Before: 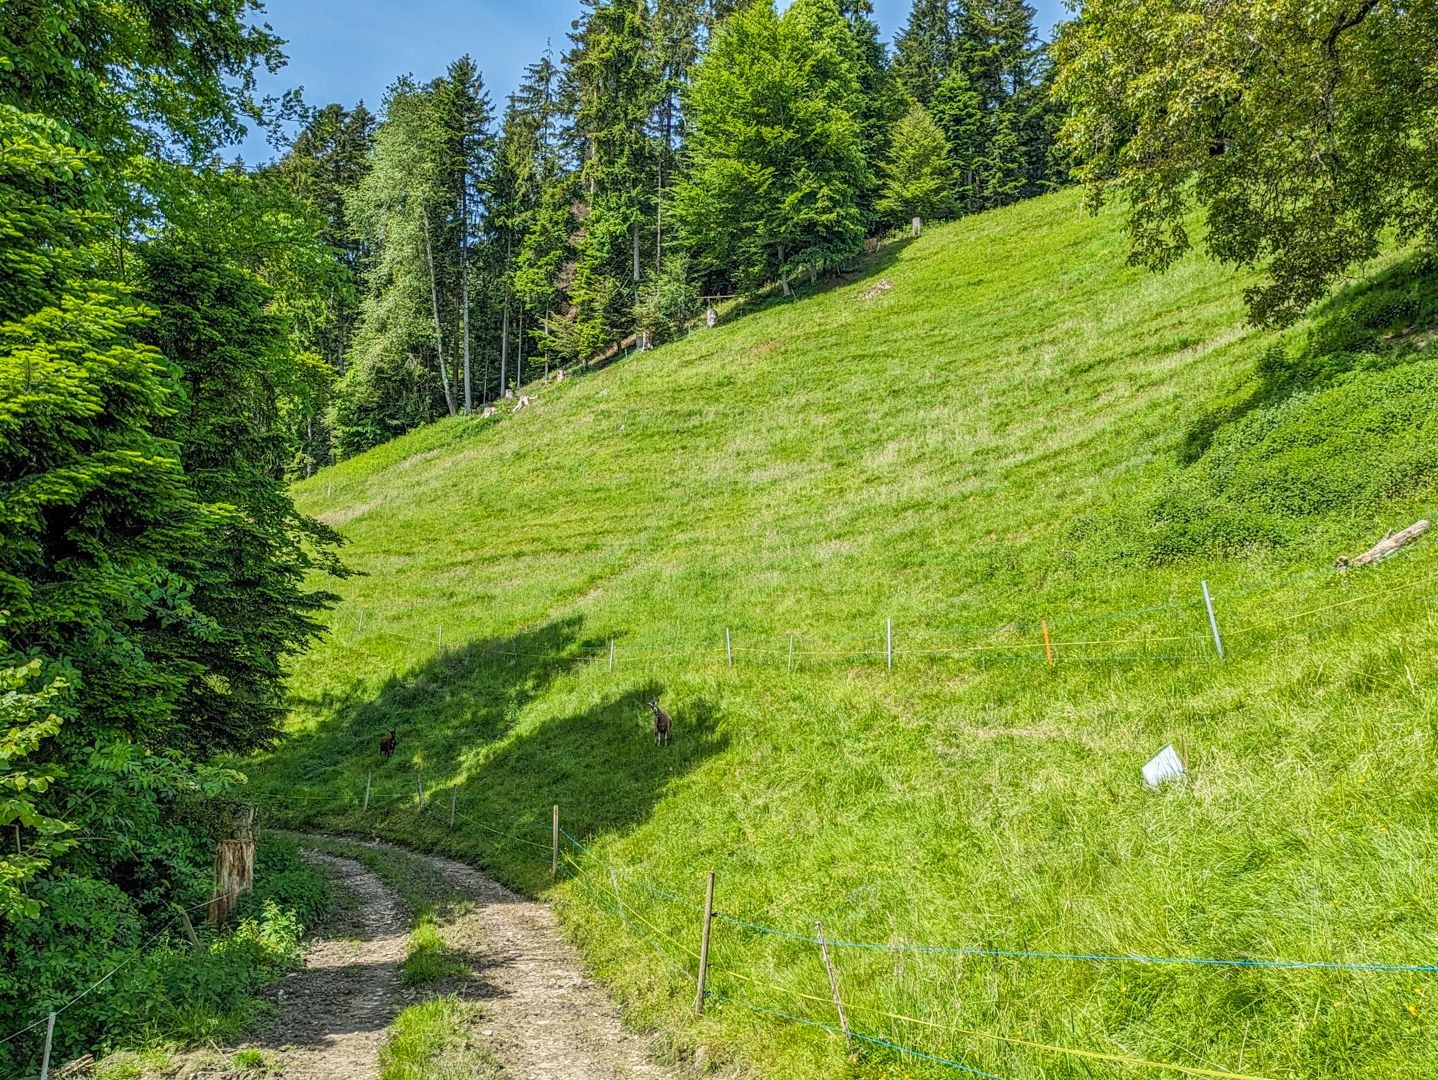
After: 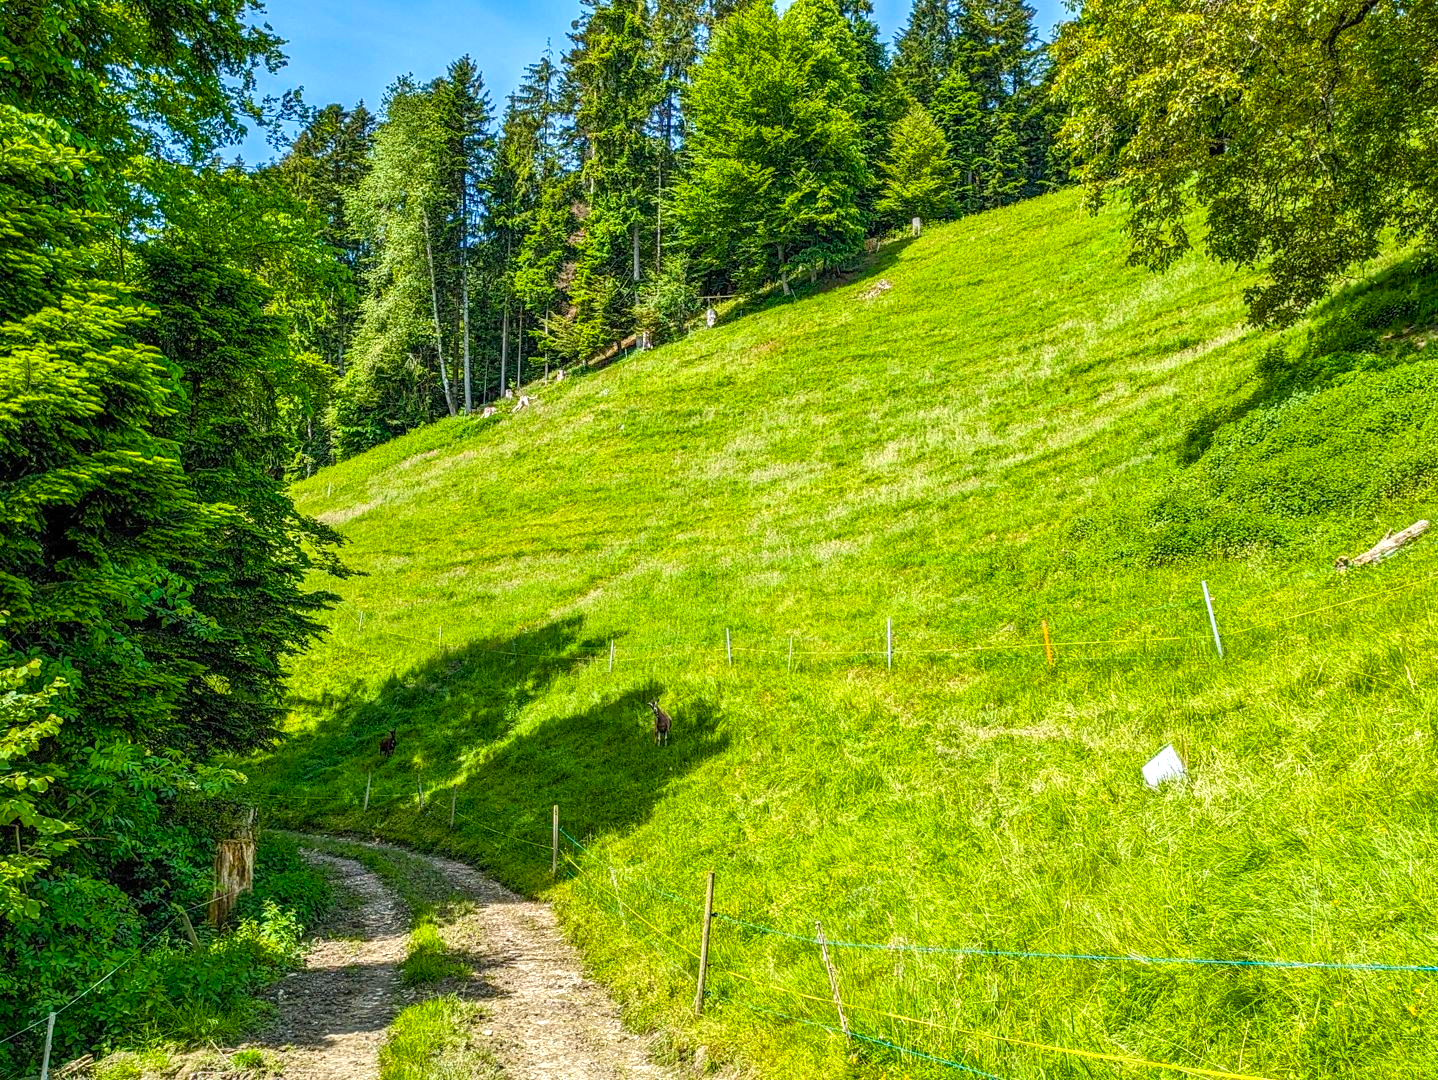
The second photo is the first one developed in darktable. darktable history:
color balance rgb: highlights gain › chroma 0.167%, highlights gain › hue 332.52°, linear chroma grading › global chroma 14.841%, perceptual saturation grading › global saturation 20%, perceptual saturation grading › highlights -25.89%, perceptual saturation grading › shadows 26.016%, perceptual brilliance grading › highlights 11.784%, global vibrance 20%
